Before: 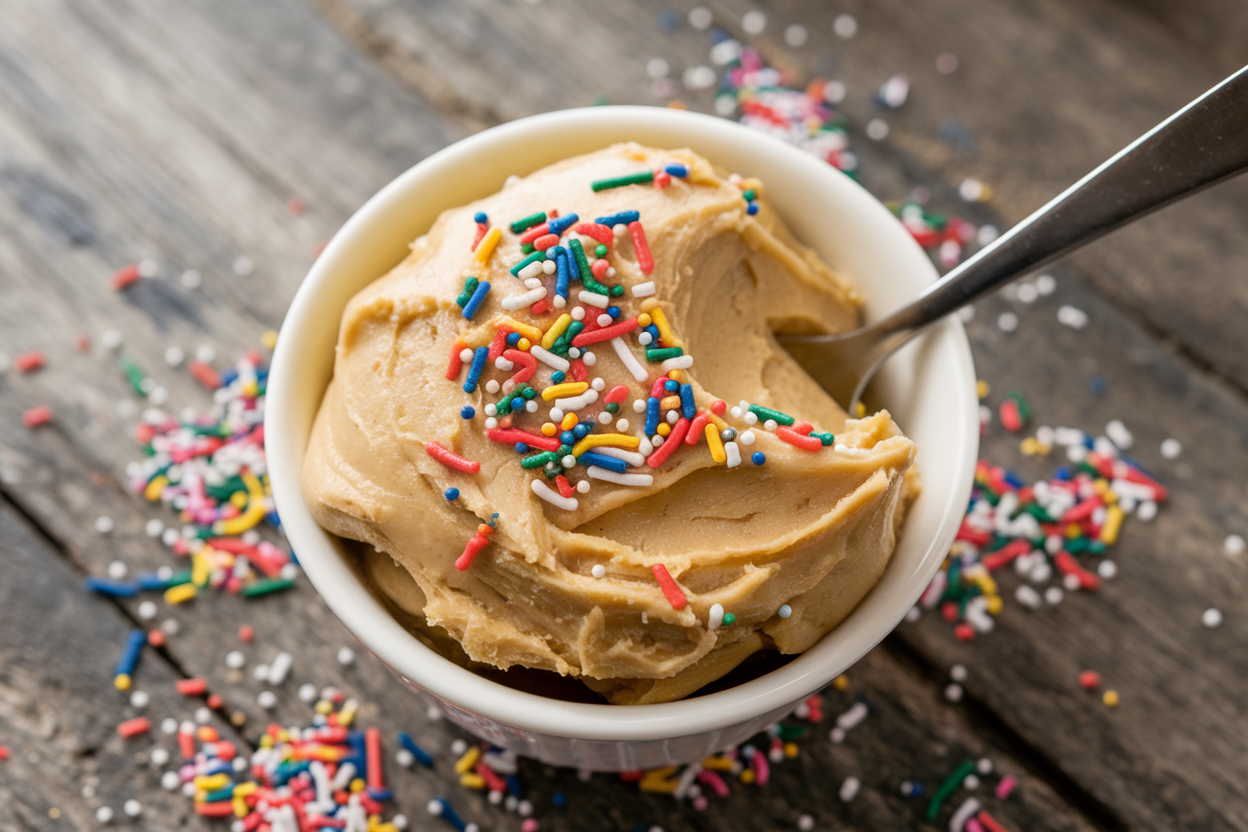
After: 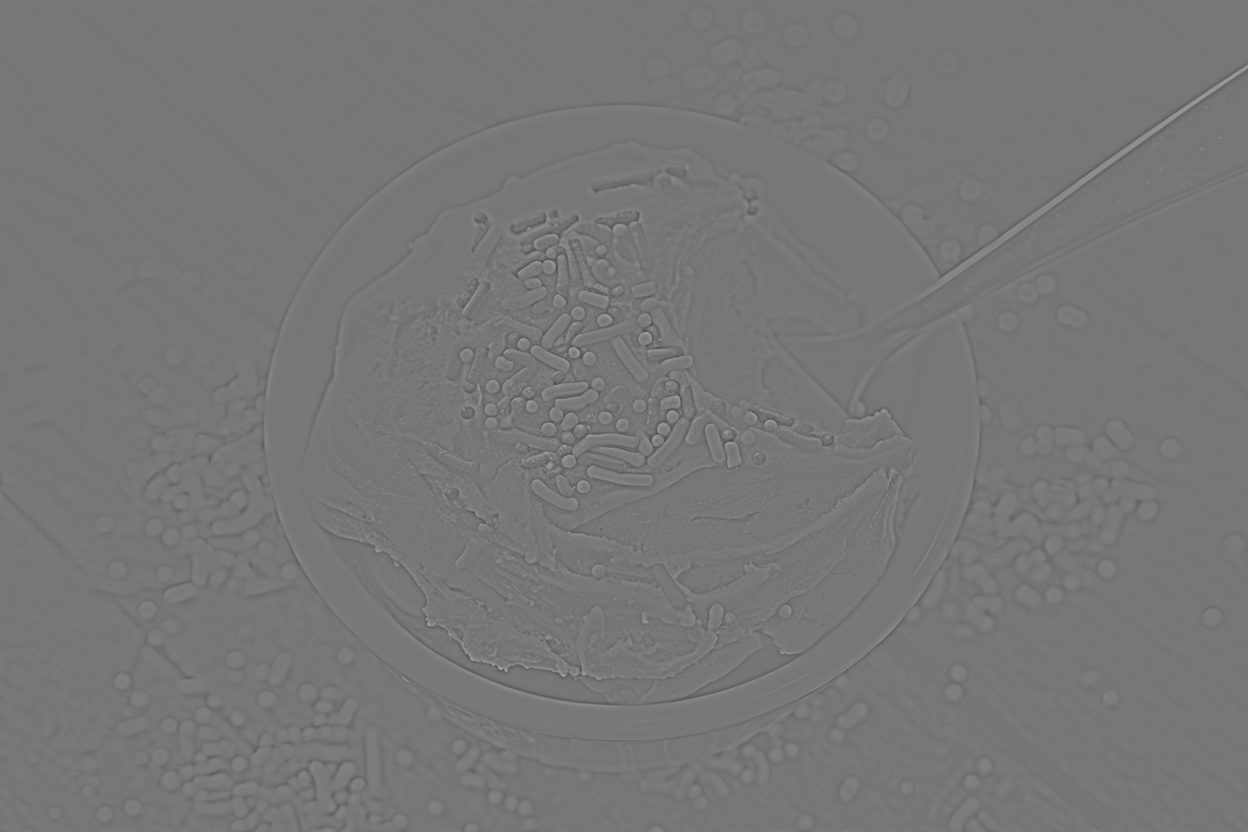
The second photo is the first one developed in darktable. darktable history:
exposure: black level correction 0.001, compensate highlight preservation false
local contrast: mode bilateral grid, contrast 20, coarseness 50, detail 171%, midtone range 0.2
highpass: sharpness 5.84%, contrast boost 8.44%
